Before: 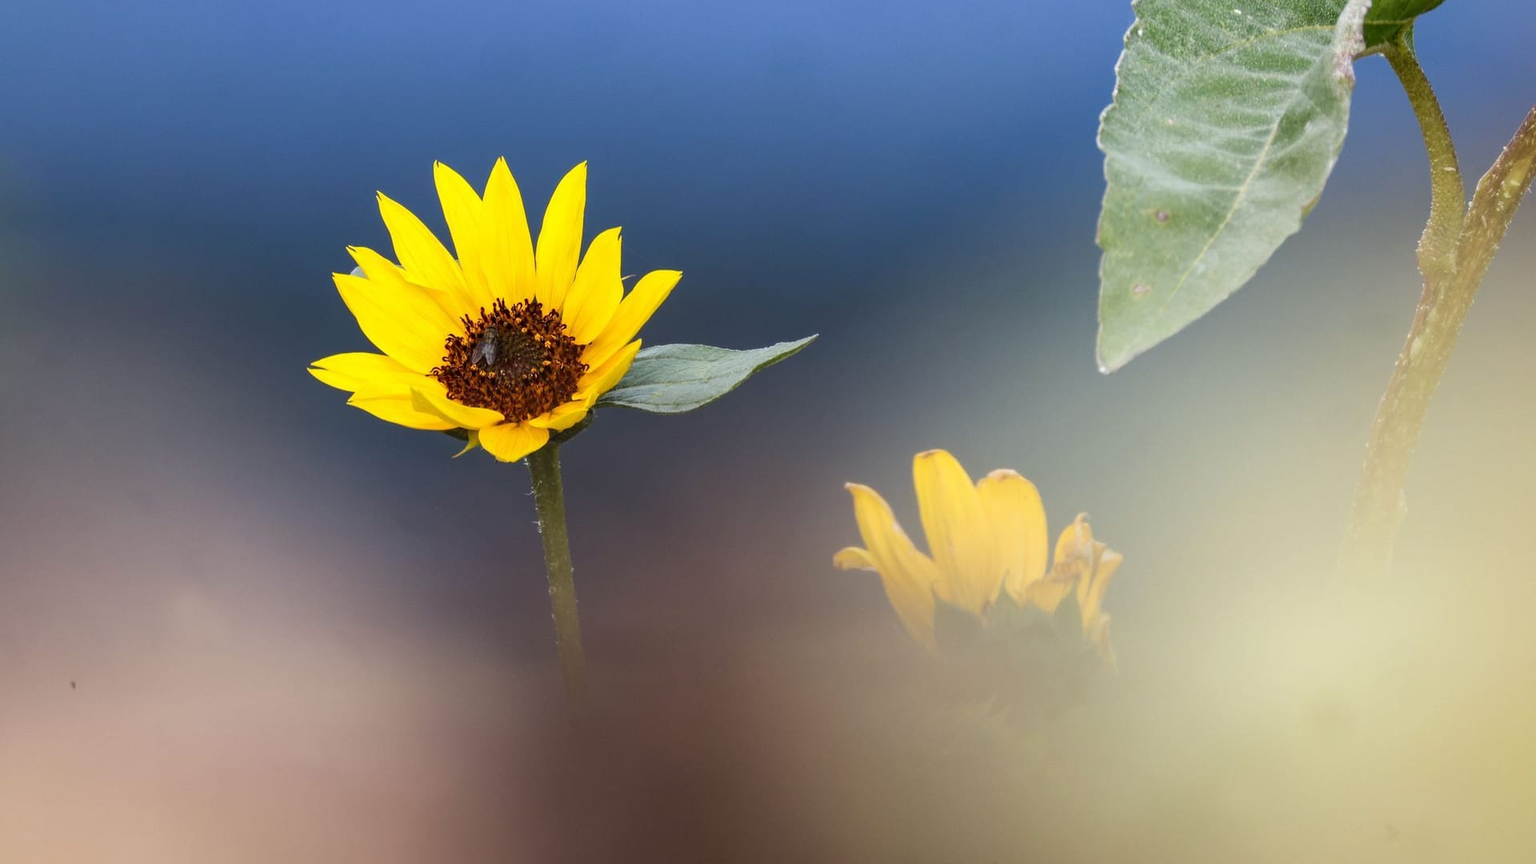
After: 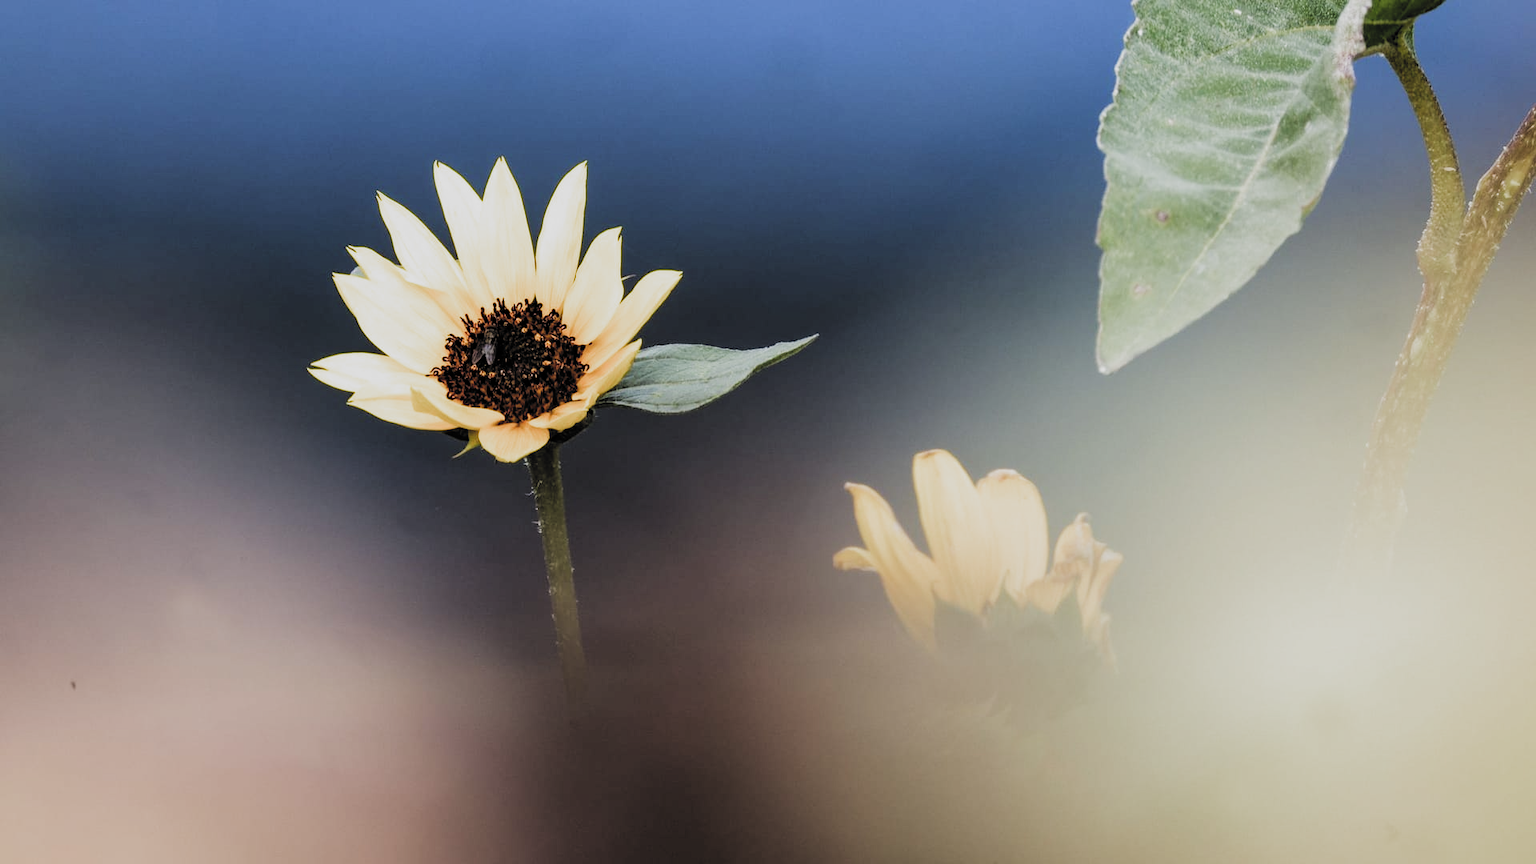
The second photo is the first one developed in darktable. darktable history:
filmic rgb: black relative exposure -5.08 EV, white relative exposure 3.99 EV, hardness 2.91, contrast 1.298, highlights saturation mix -29.33%, add noise in highlights 0, preserve chrominance luminance Y, color science v3 (2019), use custom middle-gray values true, contrast in highlights soft
